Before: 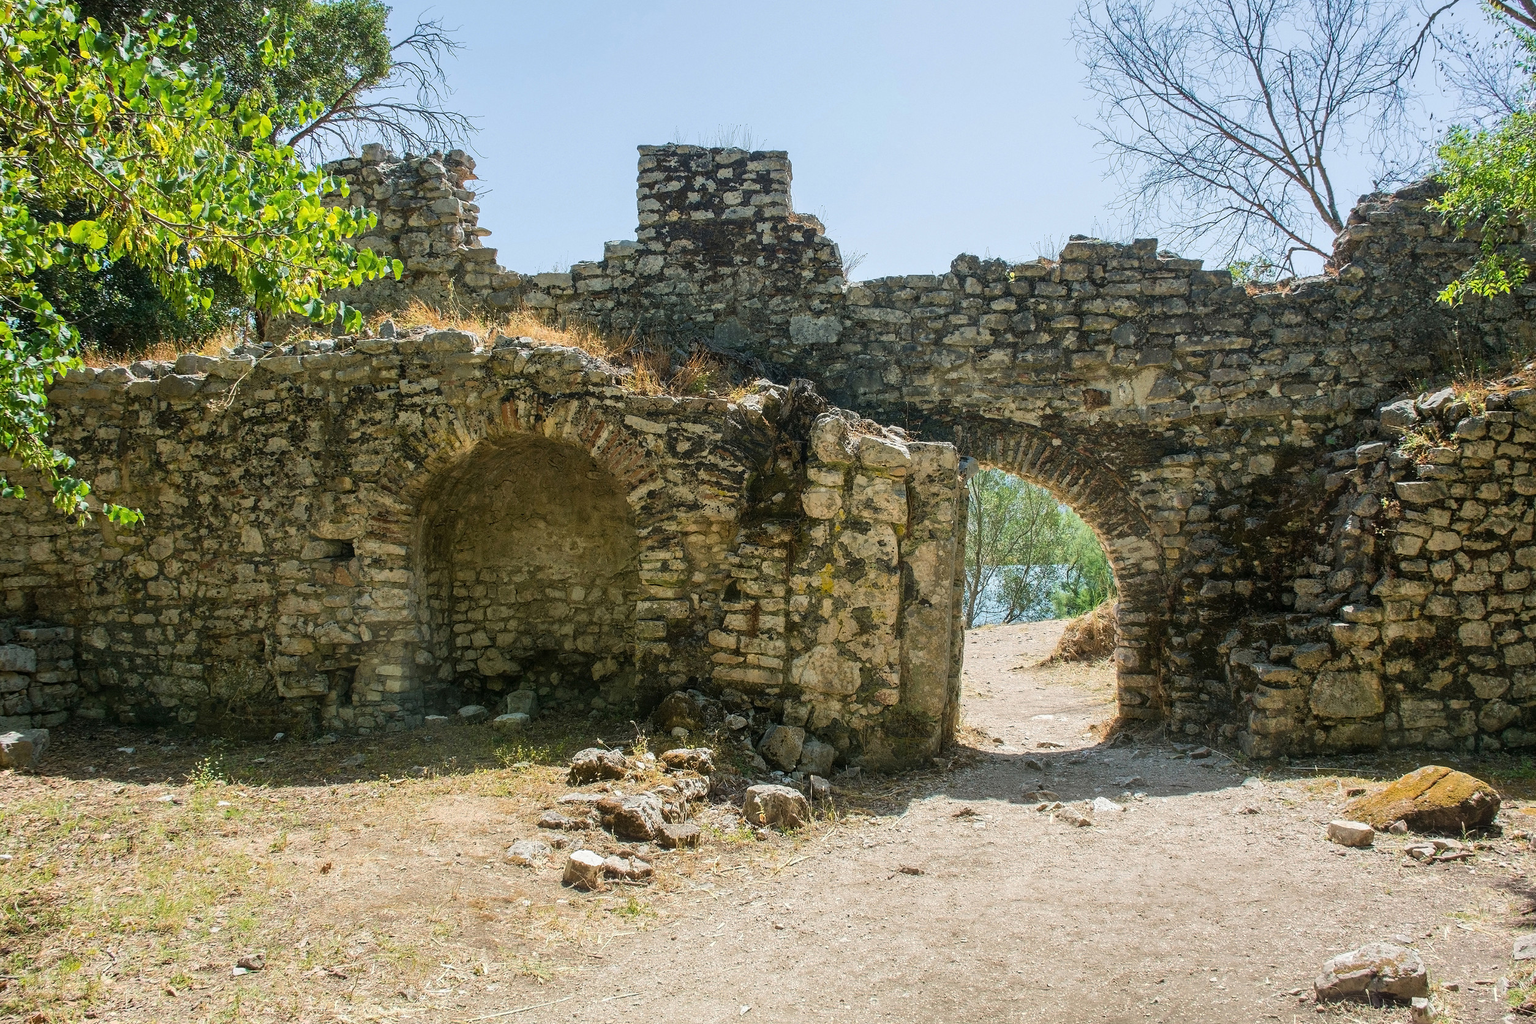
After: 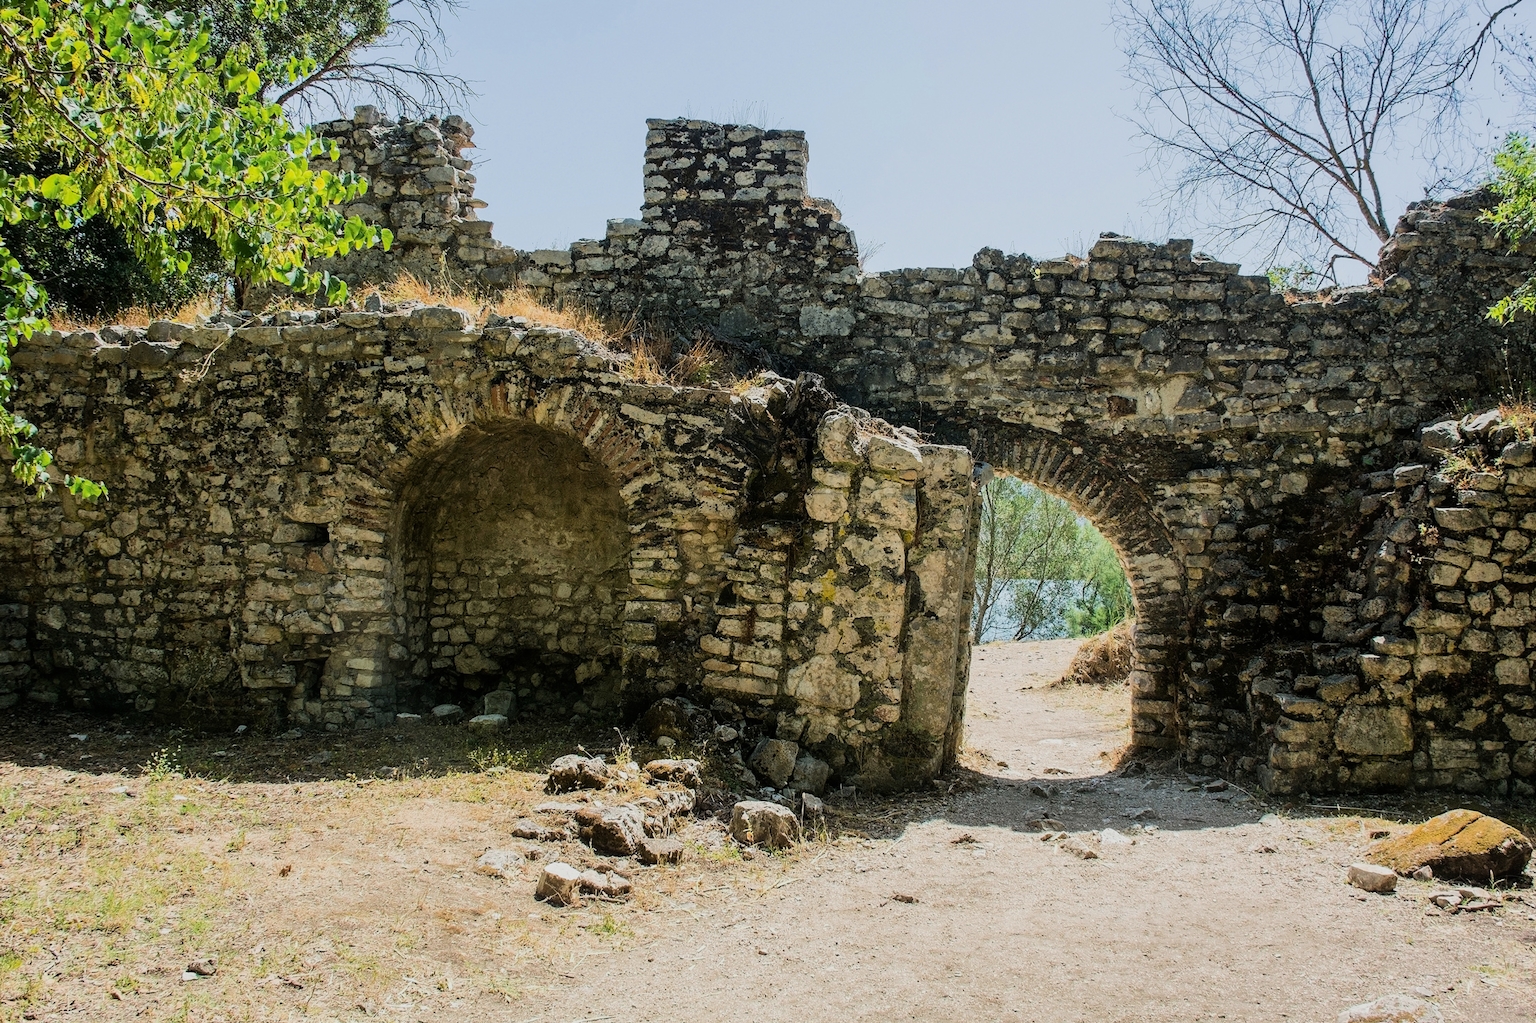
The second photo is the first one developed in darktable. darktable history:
crop and rotate: angle -2.32°
filmic rgb: black relative exposure -7.49 EV, white relative exposure 4.99 EV, hardness 3.35, contrast 1.297, iterations of high-quality reconstruction 0, contrast in shadows safe
